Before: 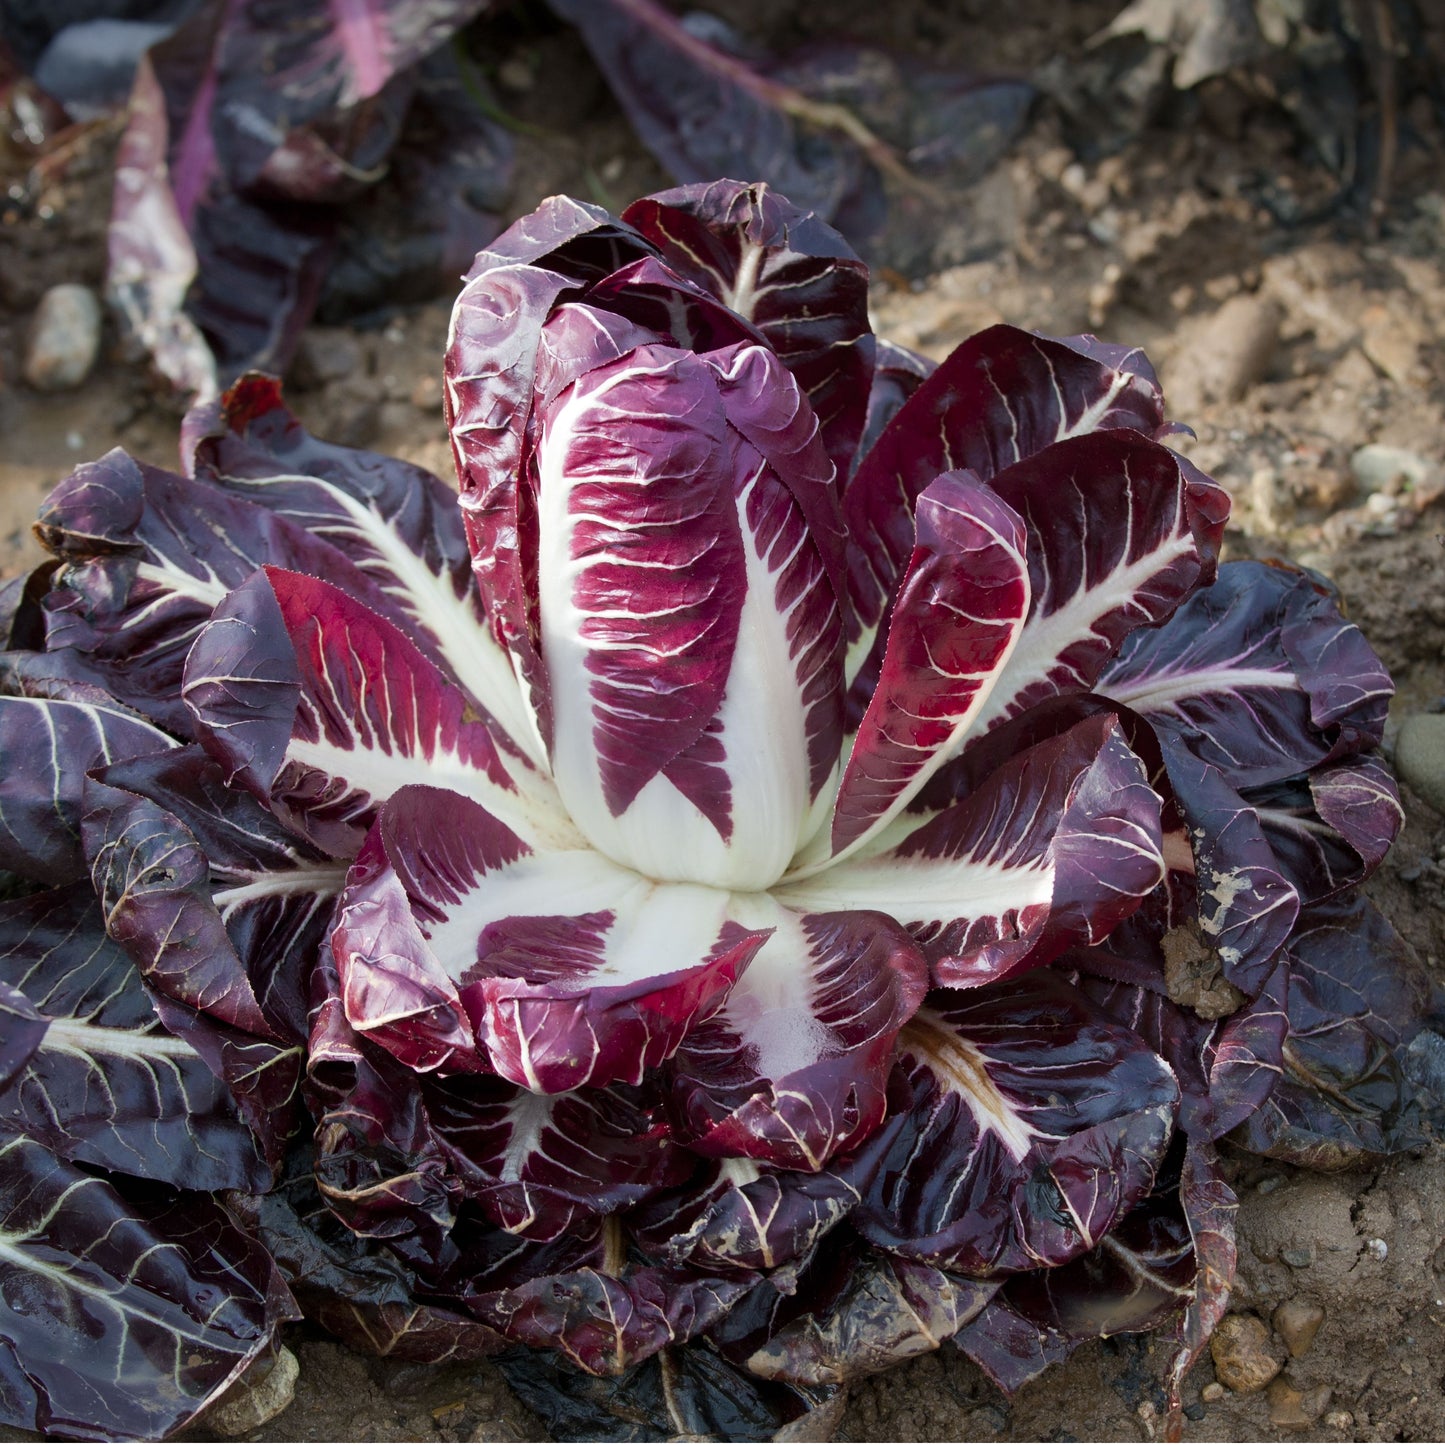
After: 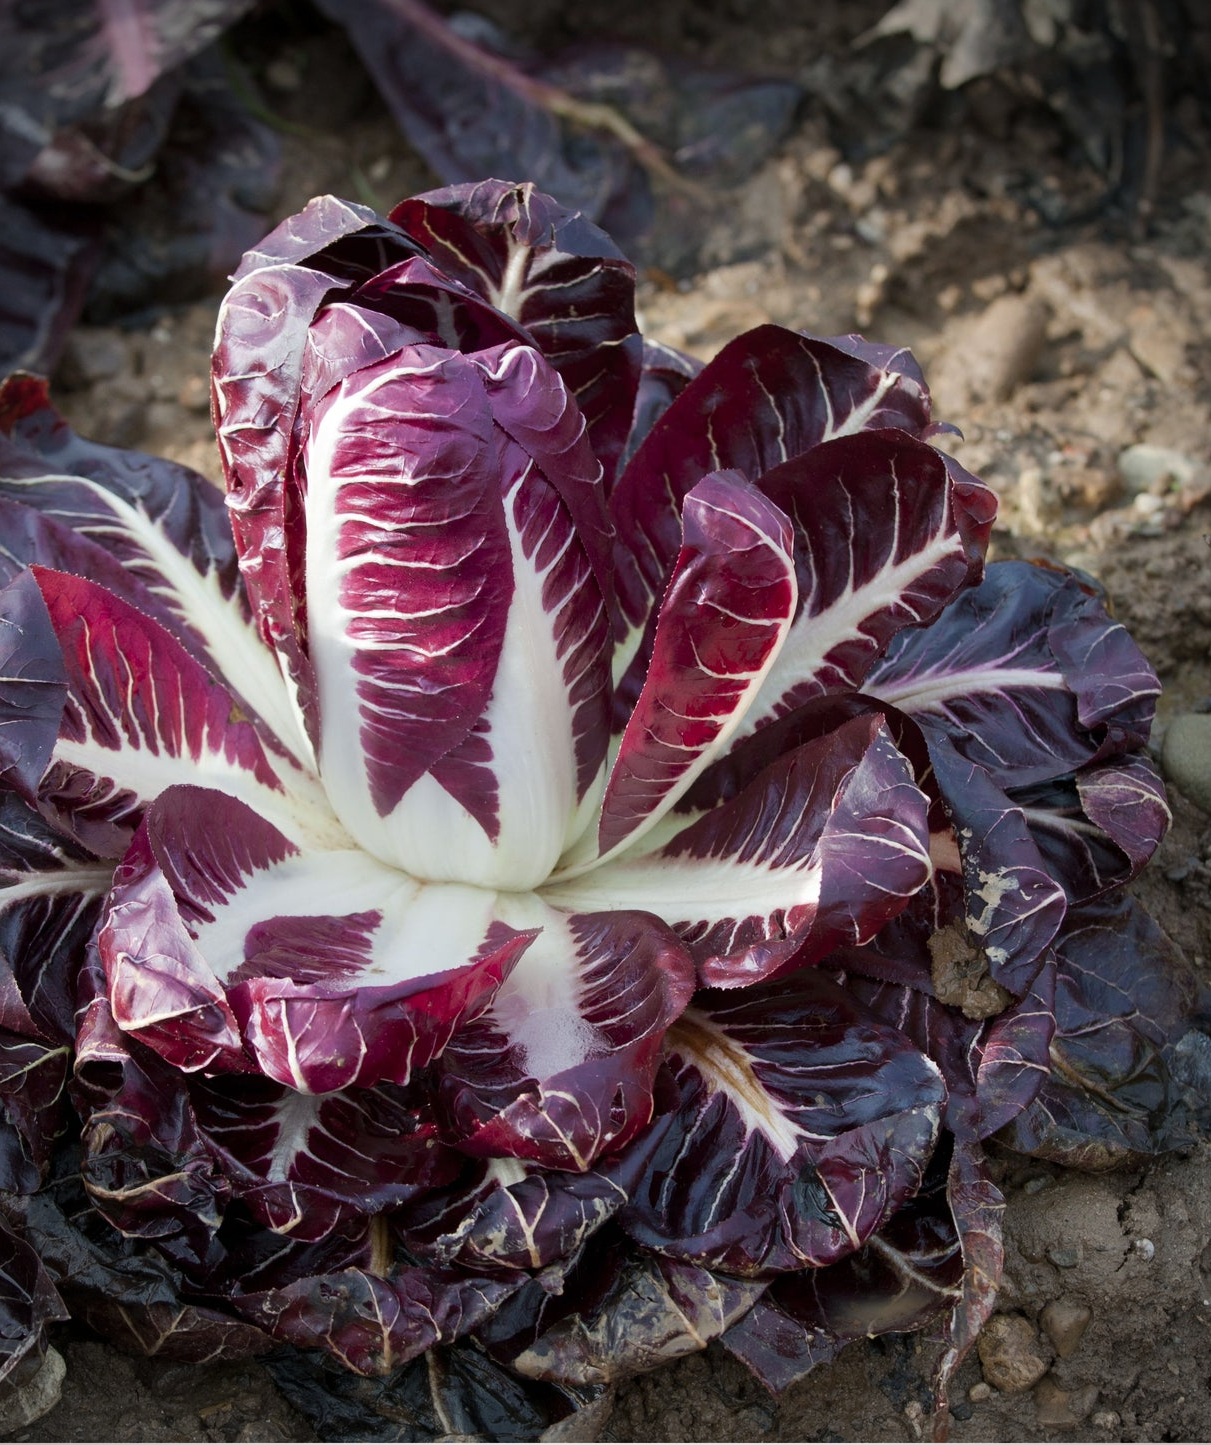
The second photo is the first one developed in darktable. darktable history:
crop: left 16.165%
vignetting: on, module defaults
